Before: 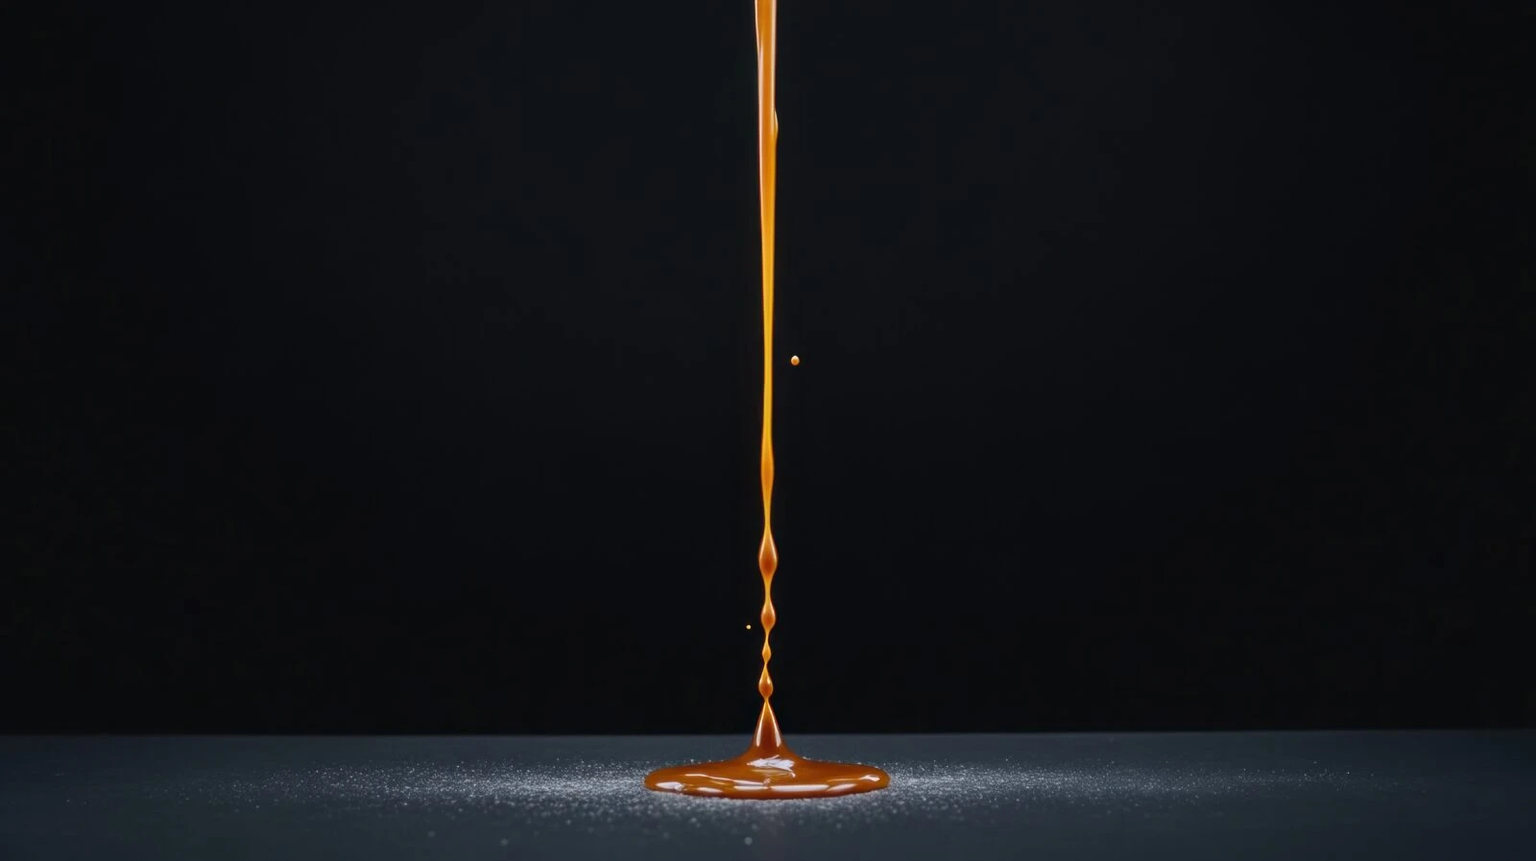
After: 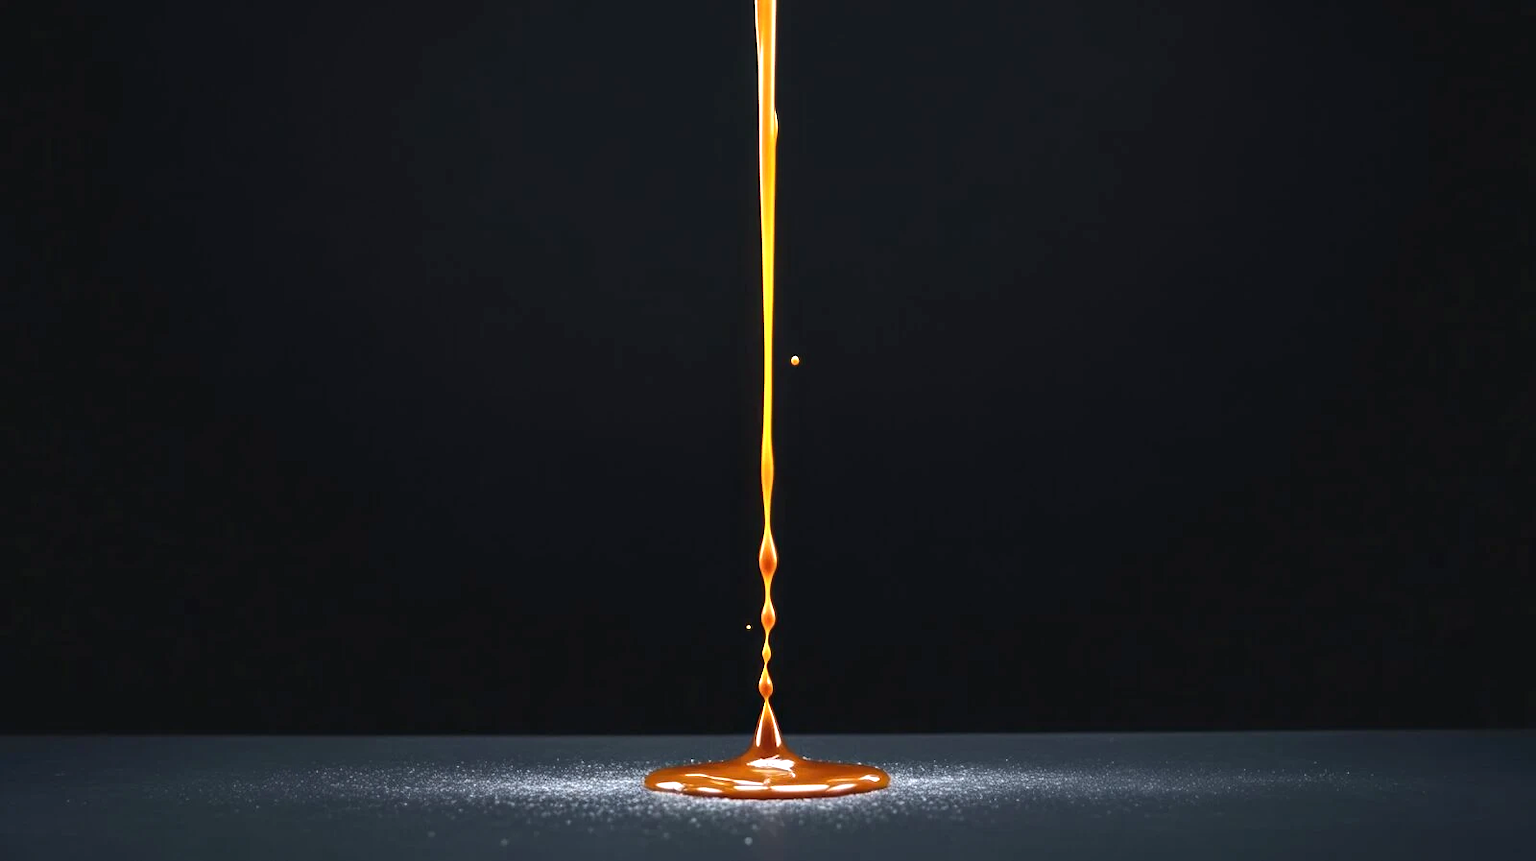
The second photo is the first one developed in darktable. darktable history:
tone equalizer: -8 EV 0.001 EV, -7 EV -0.003 EV, -6 EV 0.005 EV, -5 EV -0.033 EV, -4 EV -0.144 EV, -3 EV -0.181 EV, -2 EV 0.259 EV, -1 EV 0.714 EV, +0 EV 0.503 EV
exposure: black level correction 0, exposure 0.6 EV, compensate highlight preservation false
